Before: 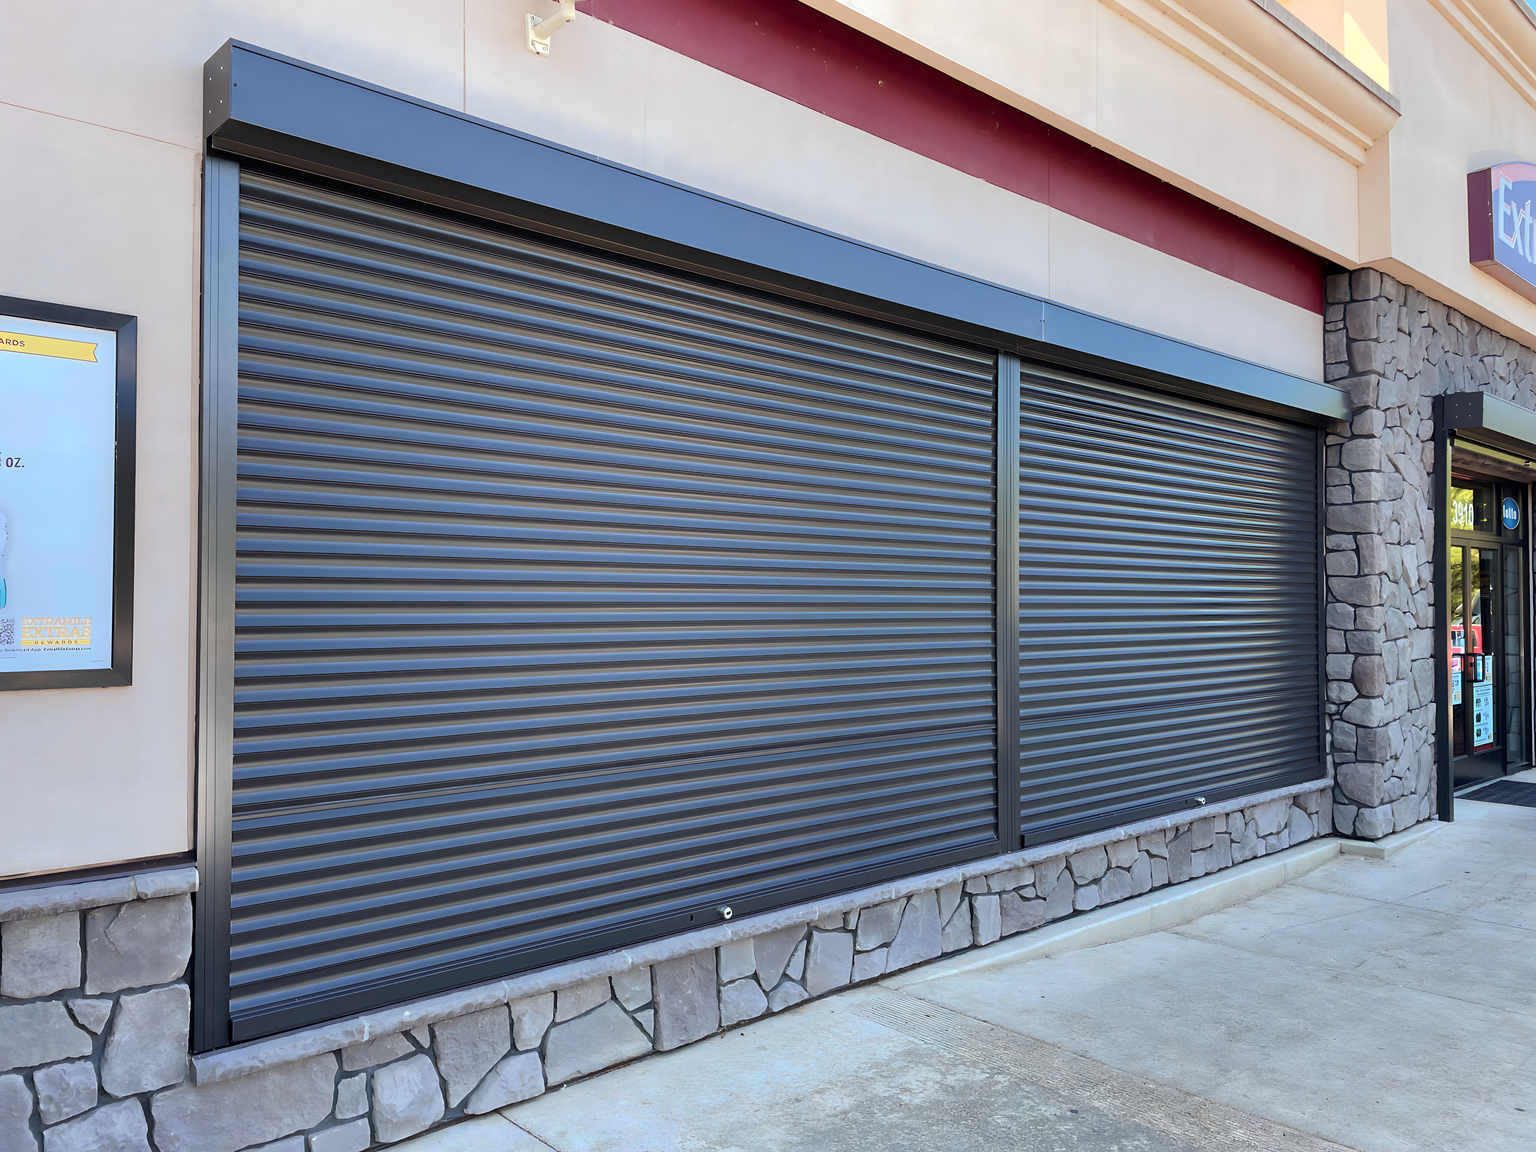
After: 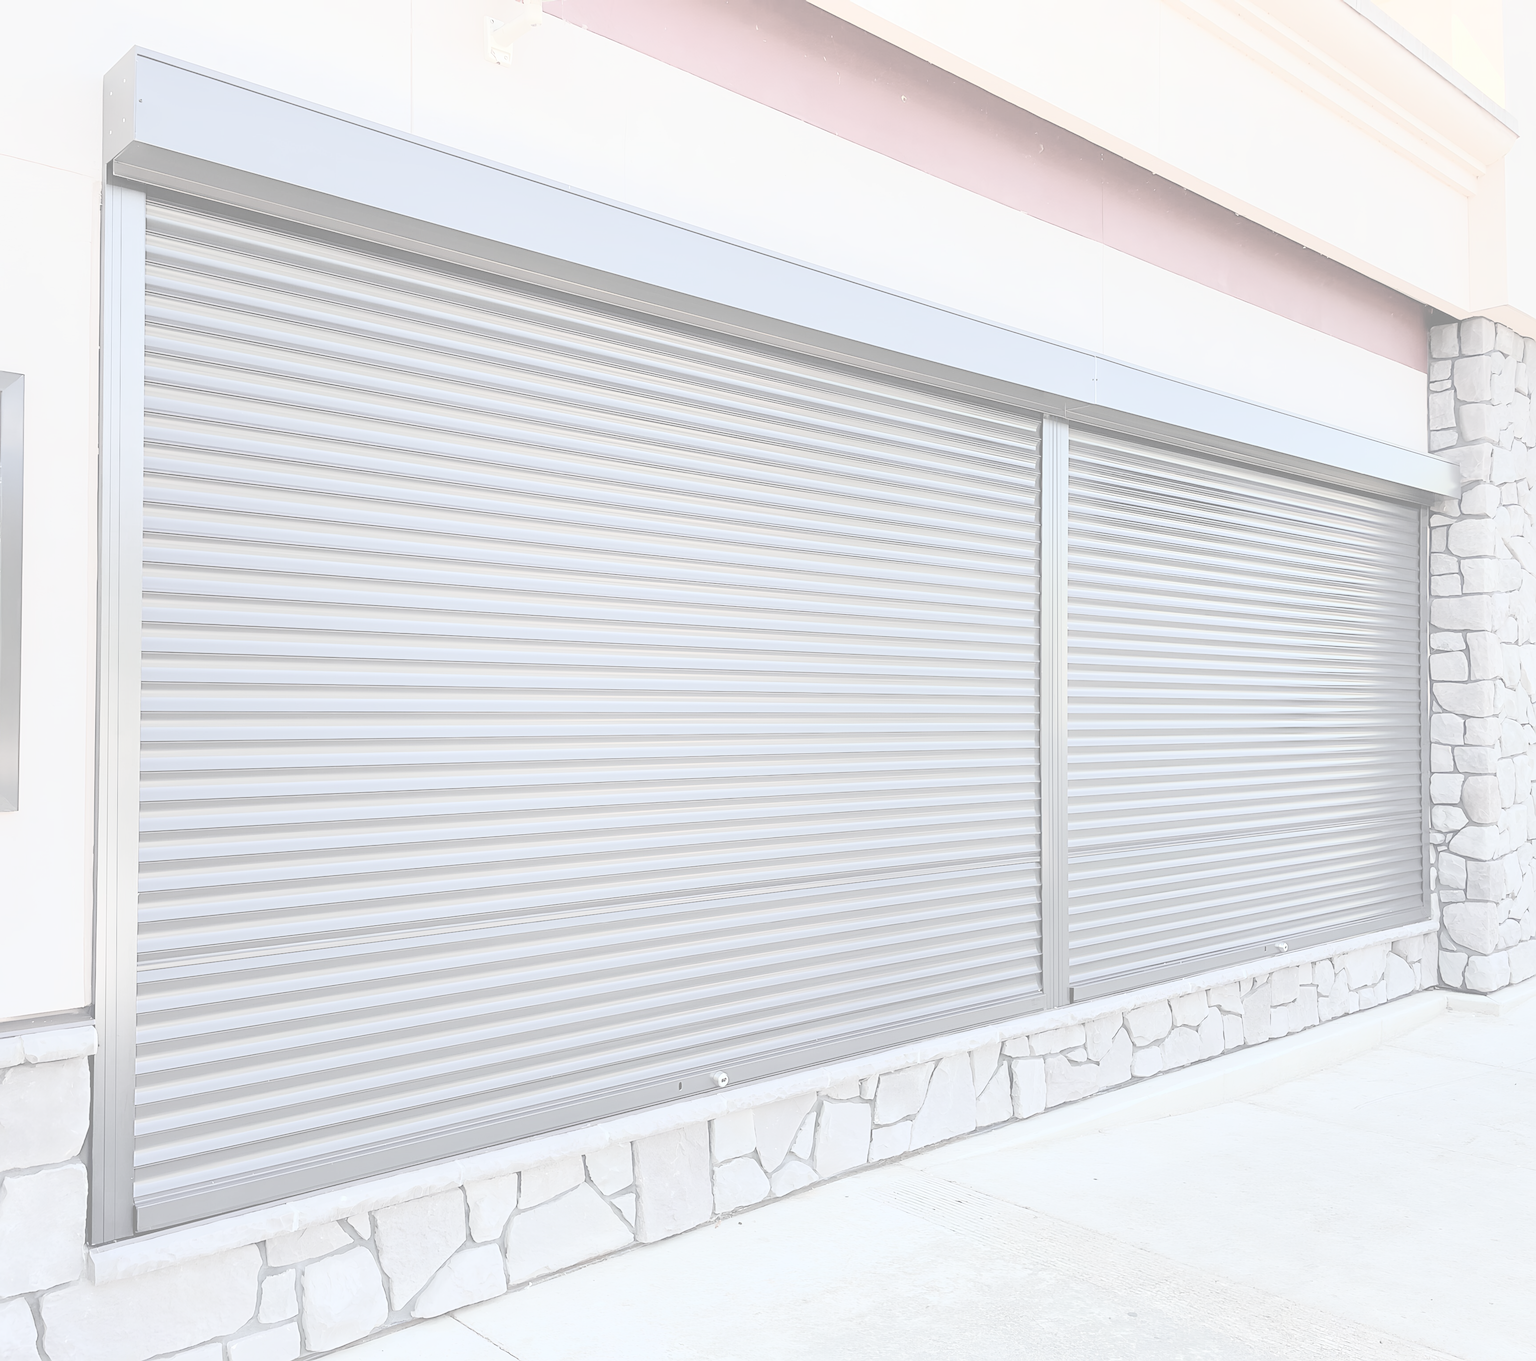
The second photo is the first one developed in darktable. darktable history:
crop: left 7.609%, right 7.815%
contrast brightness saturation: contrast -0.336, brightness 0.756, saturation -0.799
exposure: black level correction 0, exposure 0.694 EV, compensate highlight preservation false
sharpen: on, module defaults
tone curve: curves: ch0 [(0, 0) (0.003, 0.017) (0.011, 0.018) (0.025, 0.03) (0.044, 0.051) (0.069, 0.075) (0.1, 0.104) (0.136, 0.138) (0.177, 0.183) (0.224, 0.237) (0.277, 0.294) (0.335, 0.361) (0.399, 0.446) (0.468, 0.552) (0.543, 0.66) (0.623, 0.753) (0.709, 0.843) (0.801, 0.912) (0.898, 0.962) (1, 1)], color space Lab, independent channels, preserve colors none
